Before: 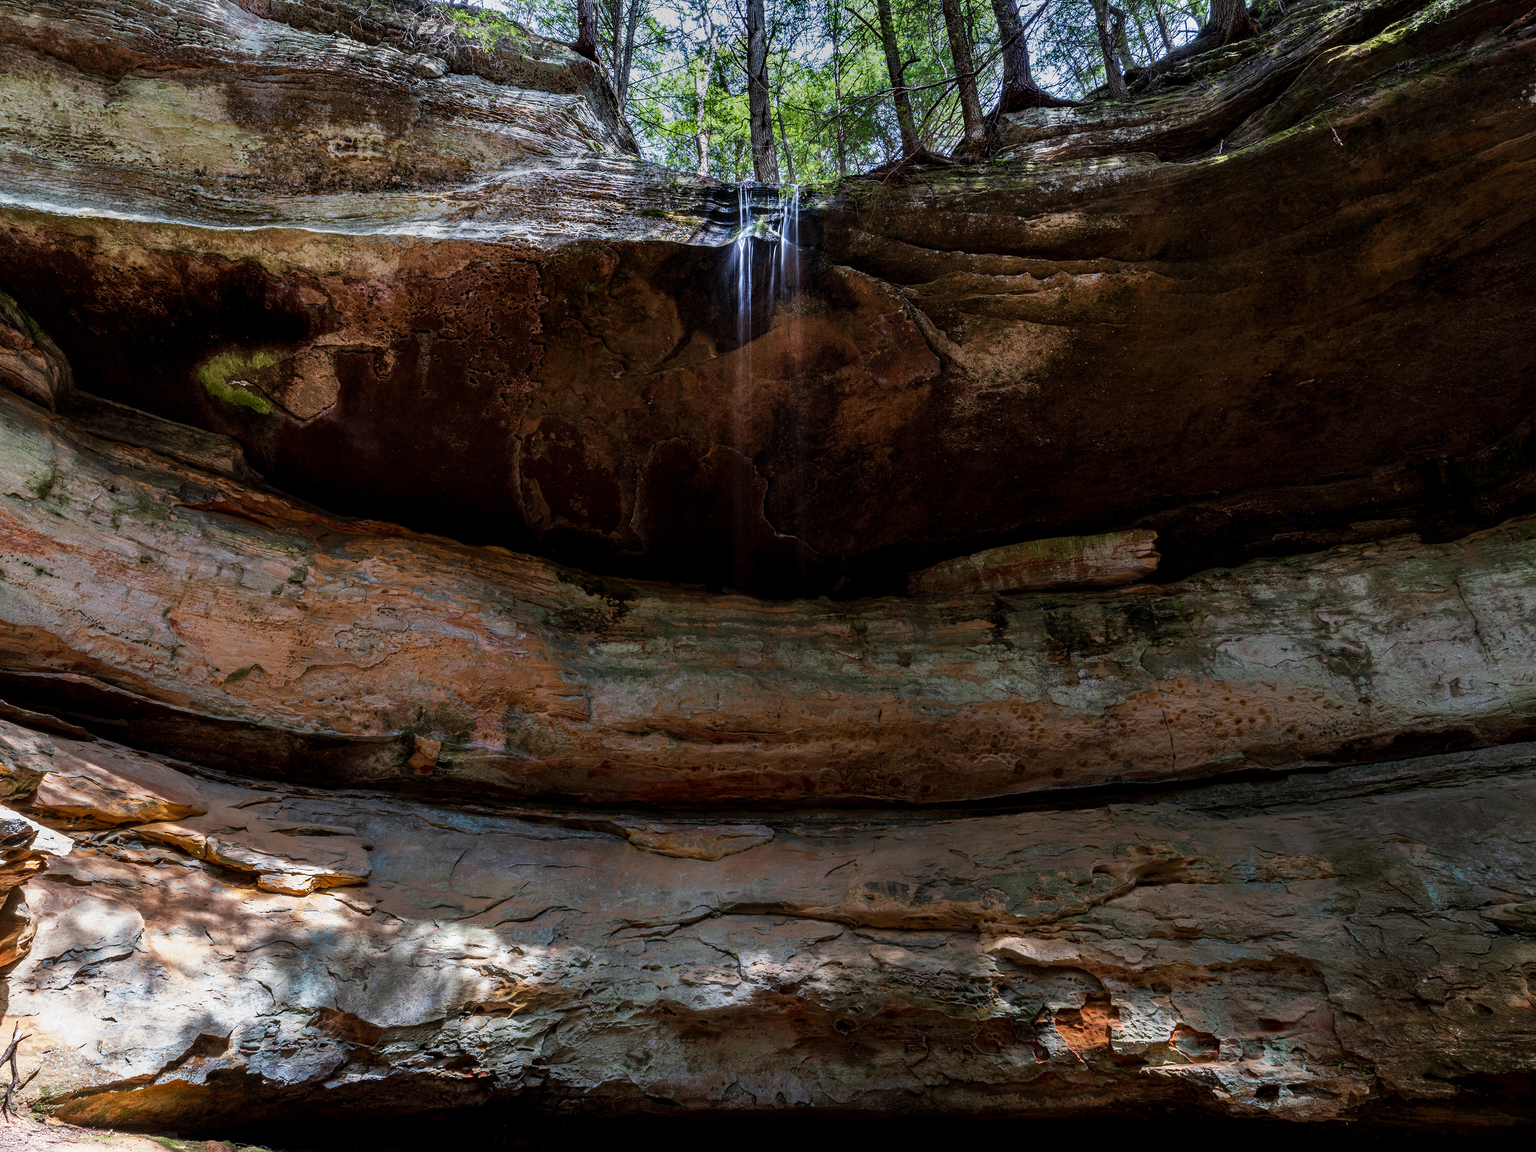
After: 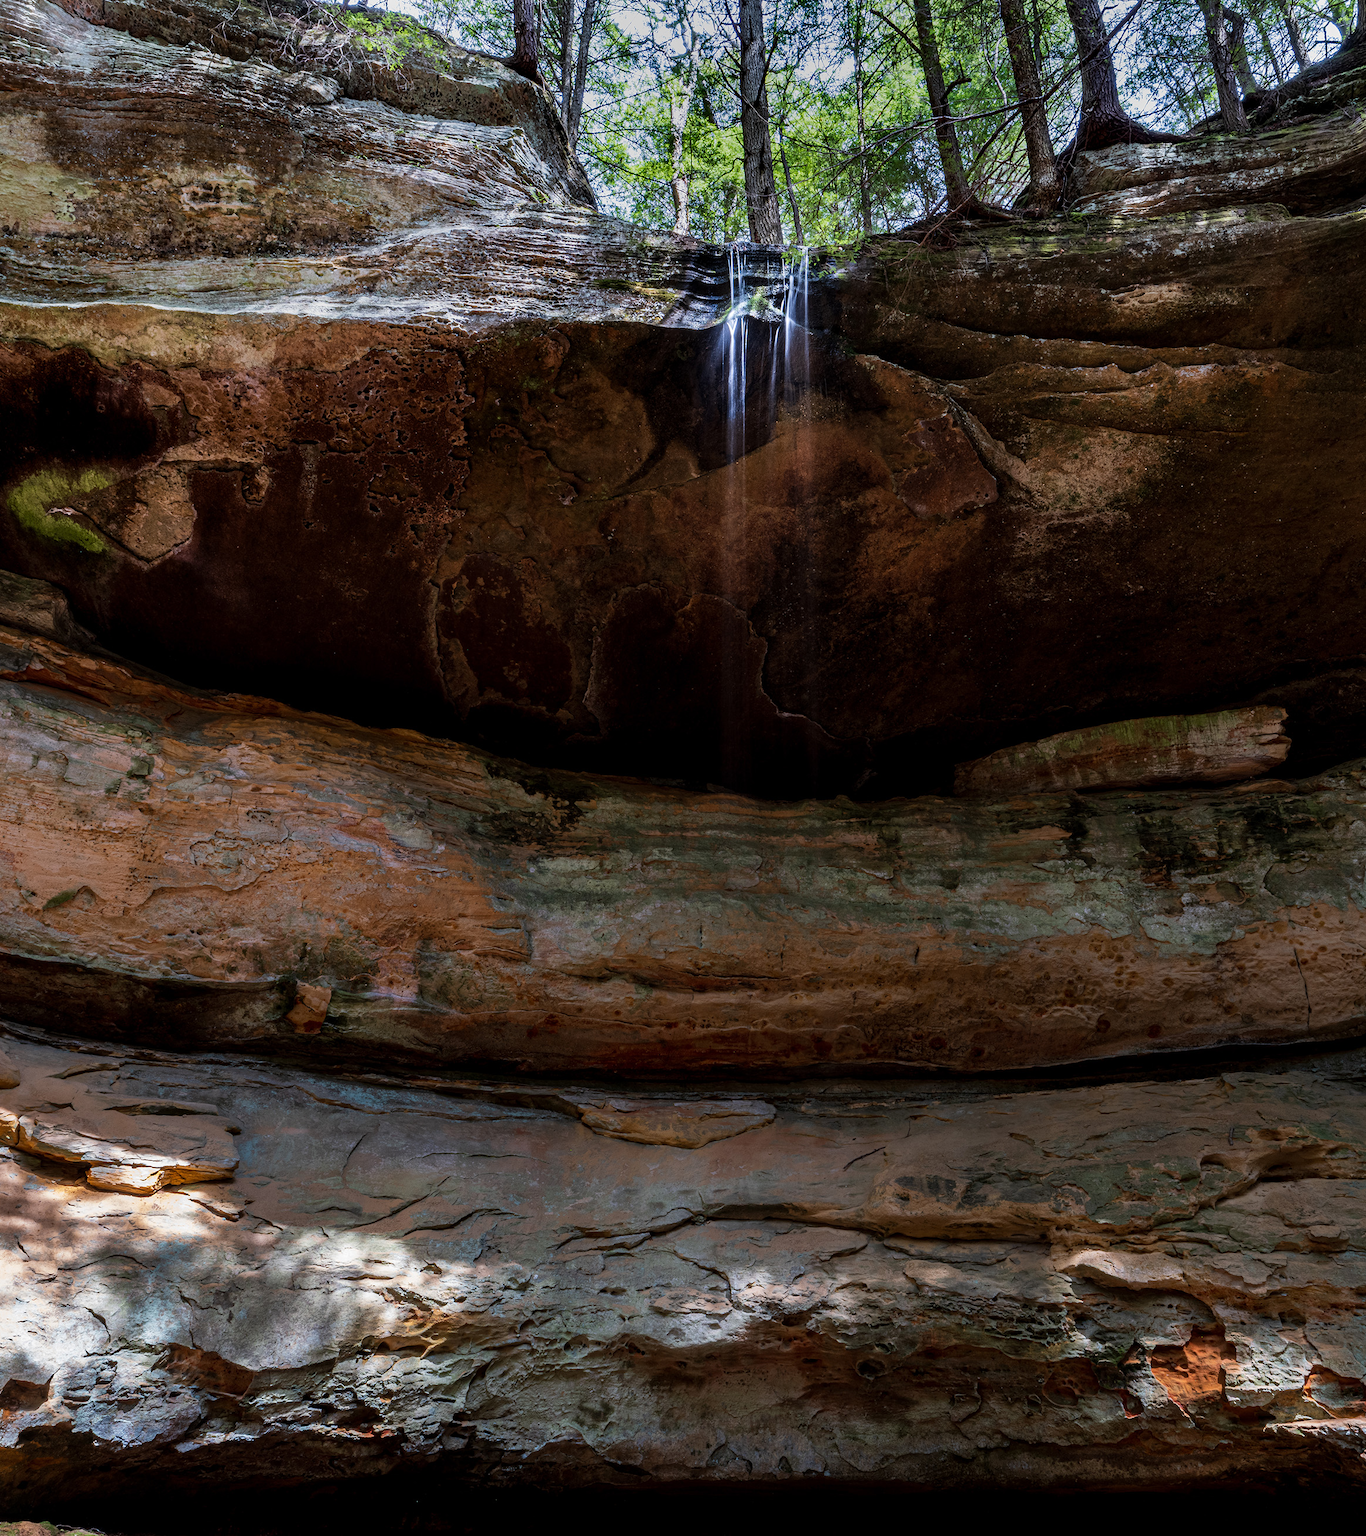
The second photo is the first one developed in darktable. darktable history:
crop and rotate: left 12.546%, right 20.75%
